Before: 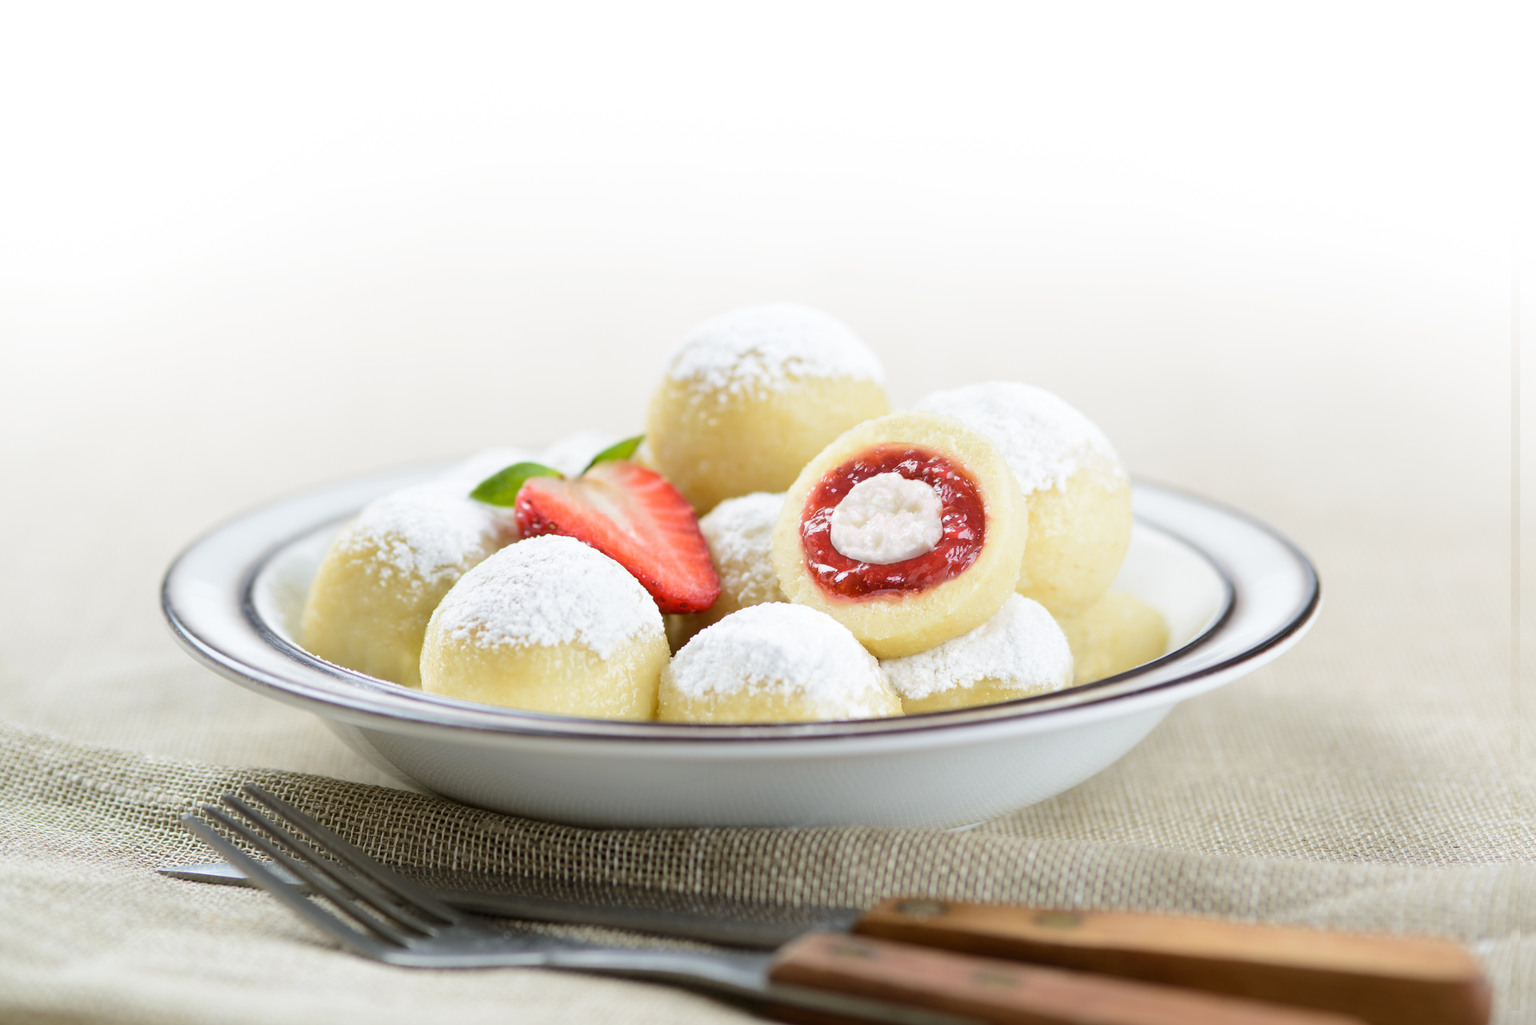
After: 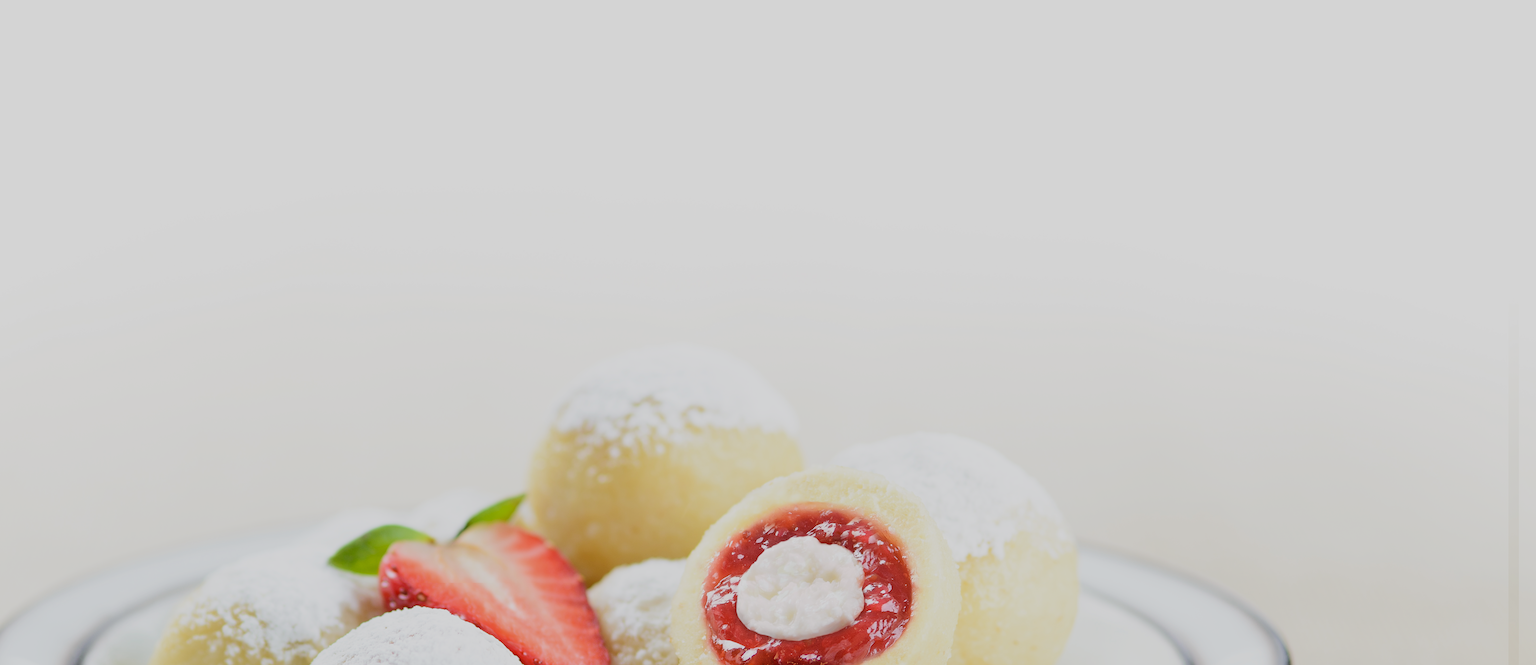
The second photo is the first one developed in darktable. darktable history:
crop and rotate: left 11.812%, bottom 42.776%
sharpen: on, module defaults
white balance: red 1, blue 1
filmic rgb: black relative exposure -7.65 EV, white relative exposure 4.56 EV, hardness 3.61
